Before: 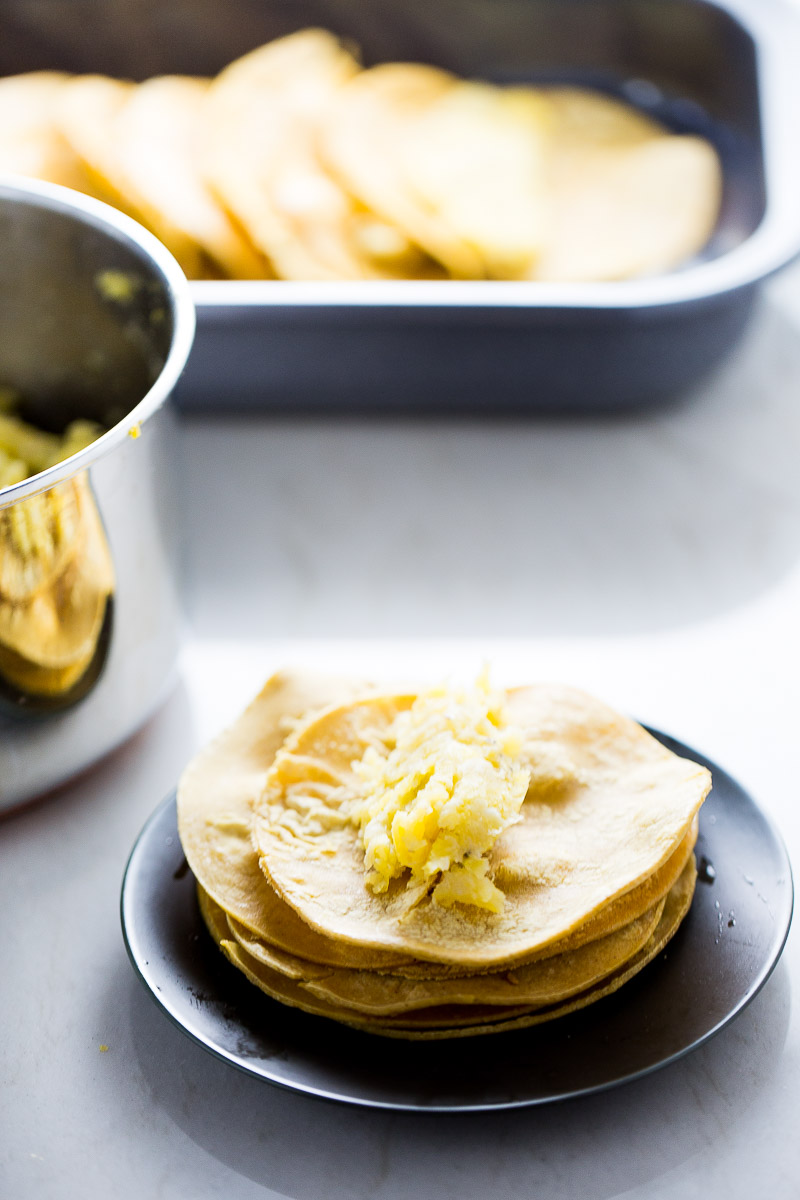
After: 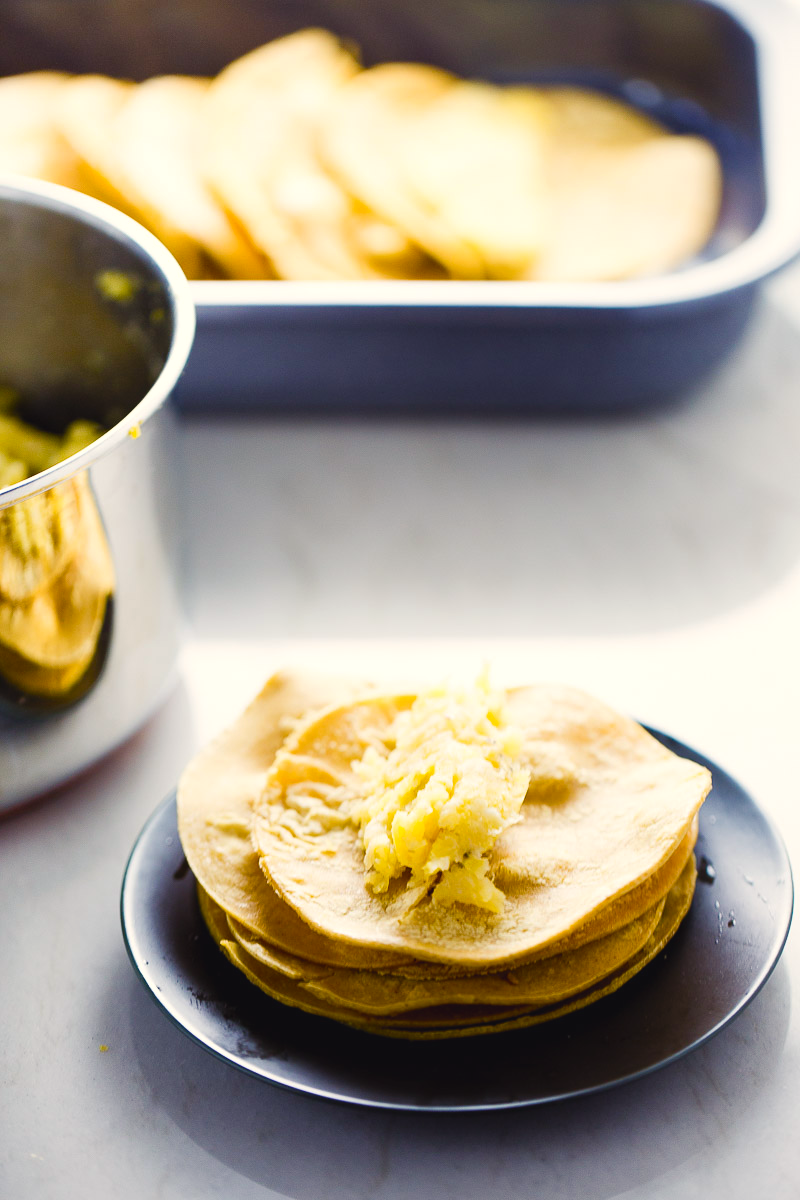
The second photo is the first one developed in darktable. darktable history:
levels: levels [0.026, 0.507, 0.987]
color balance rgb: shadows lift › chroma 3%, shadows lift › hue 280.8°, power › hue 330°, highlights gain › chroma 3%, highlights gain › hue 75.6°, global offset › luminance 0.7%, perceptual saturation grading › global saturation 20%, perceptual saturation grading › highlights -25%, perceptual saturation grading › shadows 50%, global vibrance 20.33%
